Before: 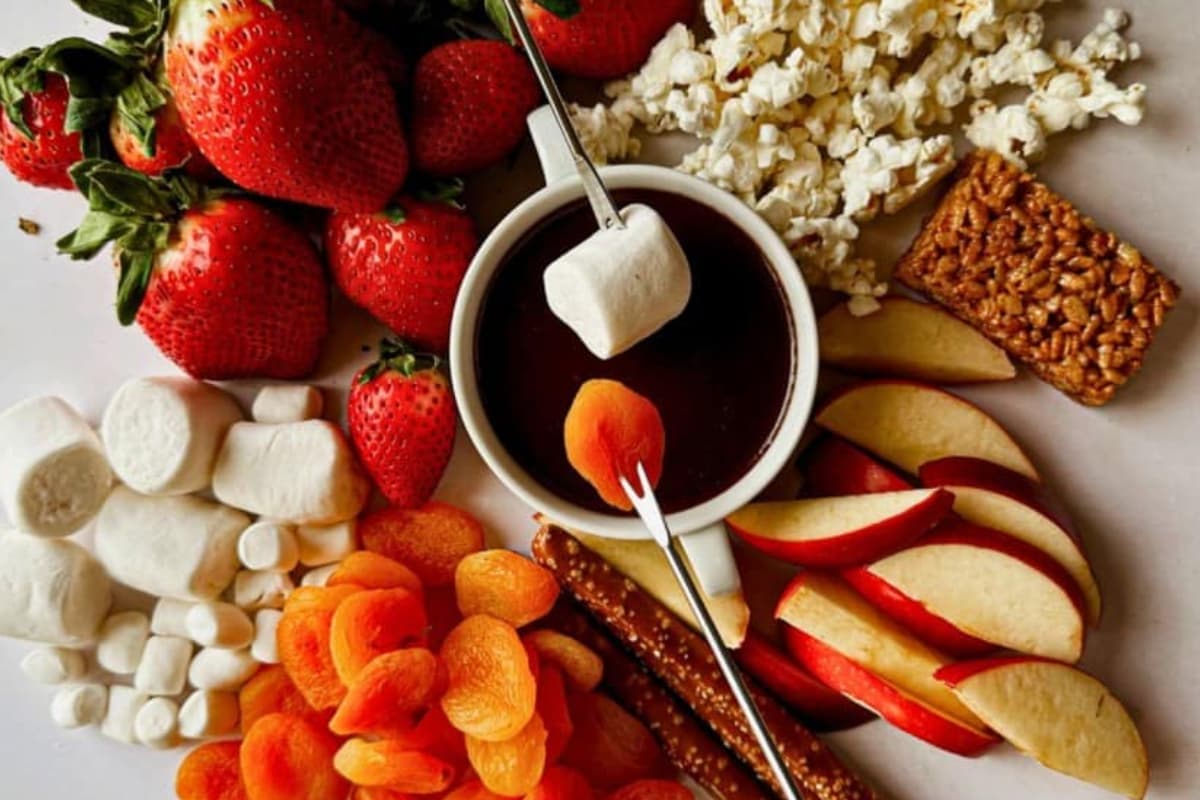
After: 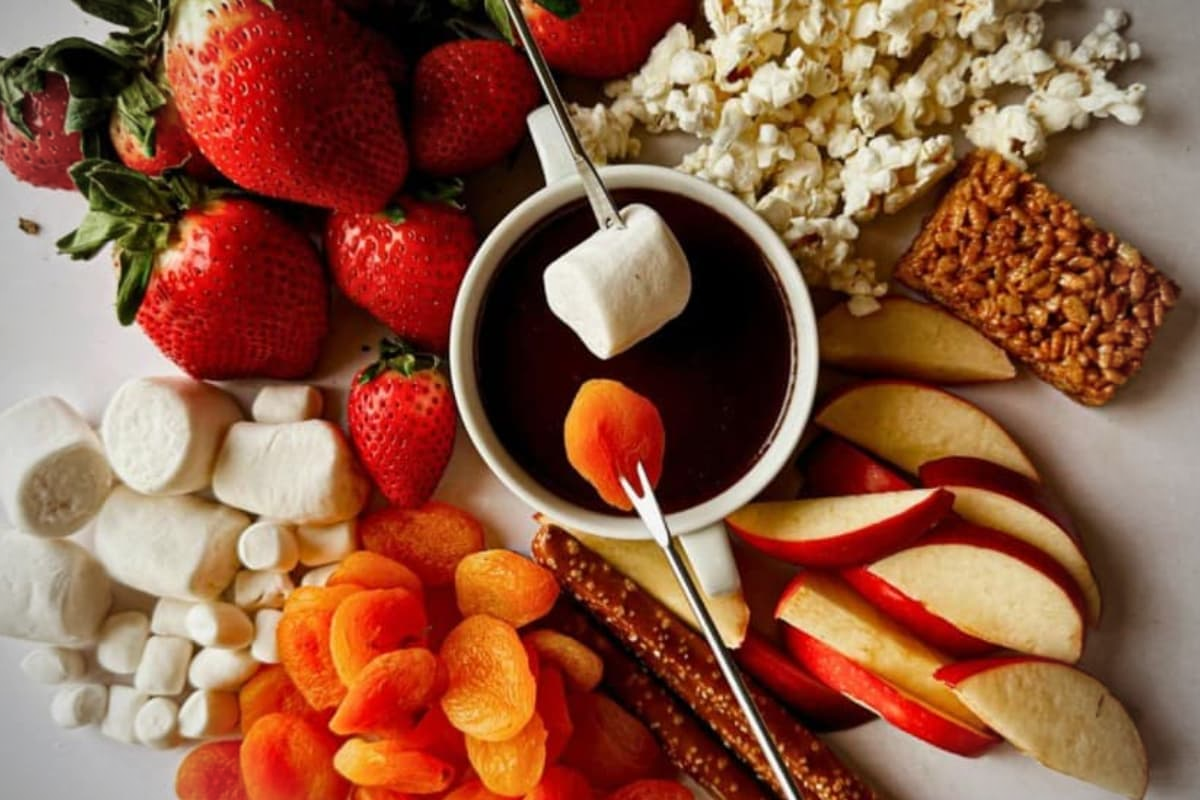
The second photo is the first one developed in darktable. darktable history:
vignetting: fall-off radius 61.06%, brightness -0.616, saturation -0.682
